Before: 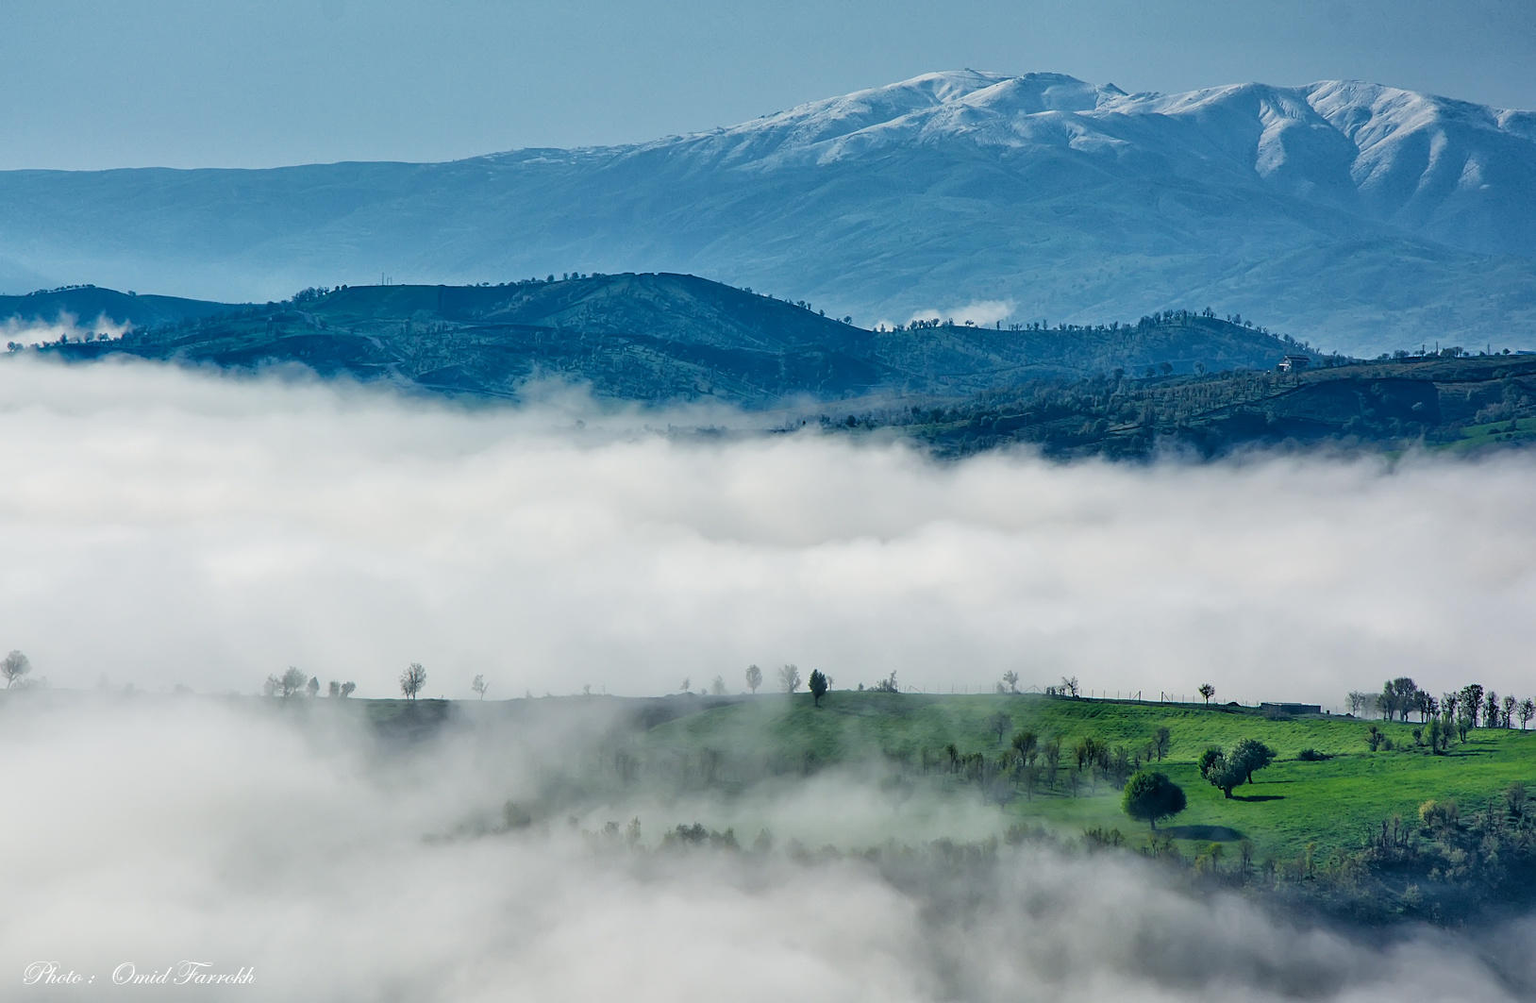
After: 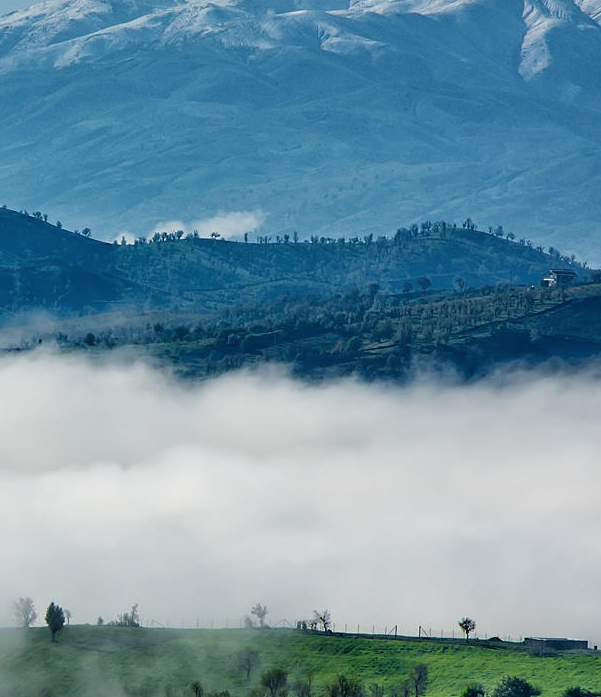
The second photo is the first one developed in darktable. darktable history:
color correction: saturation 0.98
crop and rotate: left 49.936%, top 10.094%, right 13.136%, bottom 24.256%
